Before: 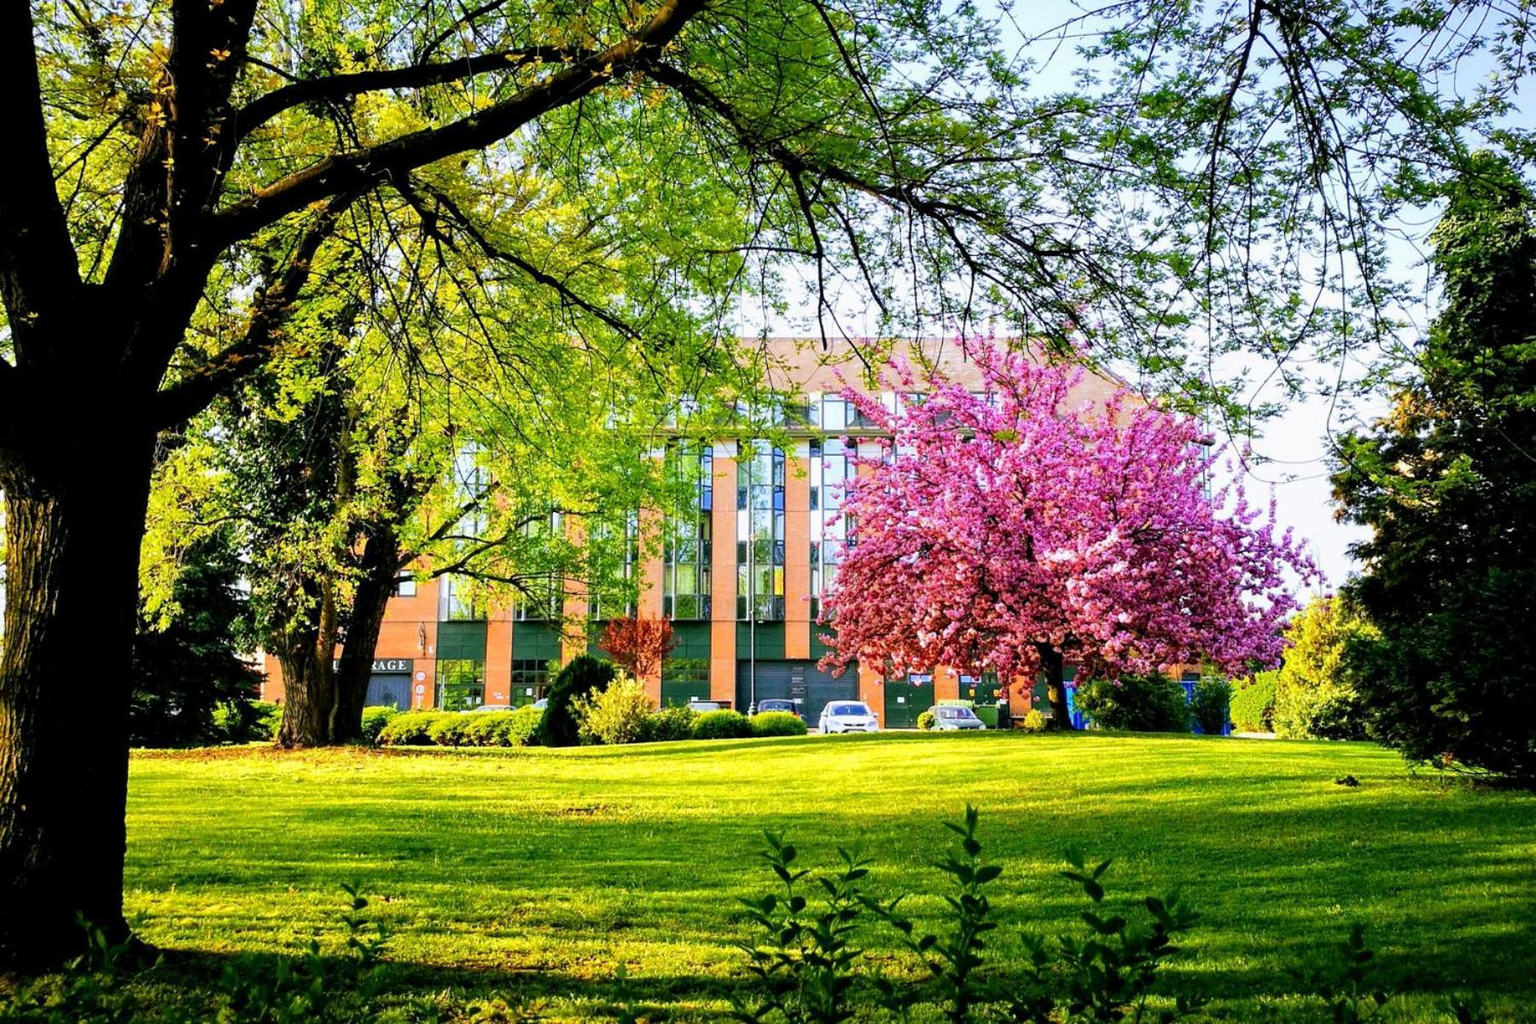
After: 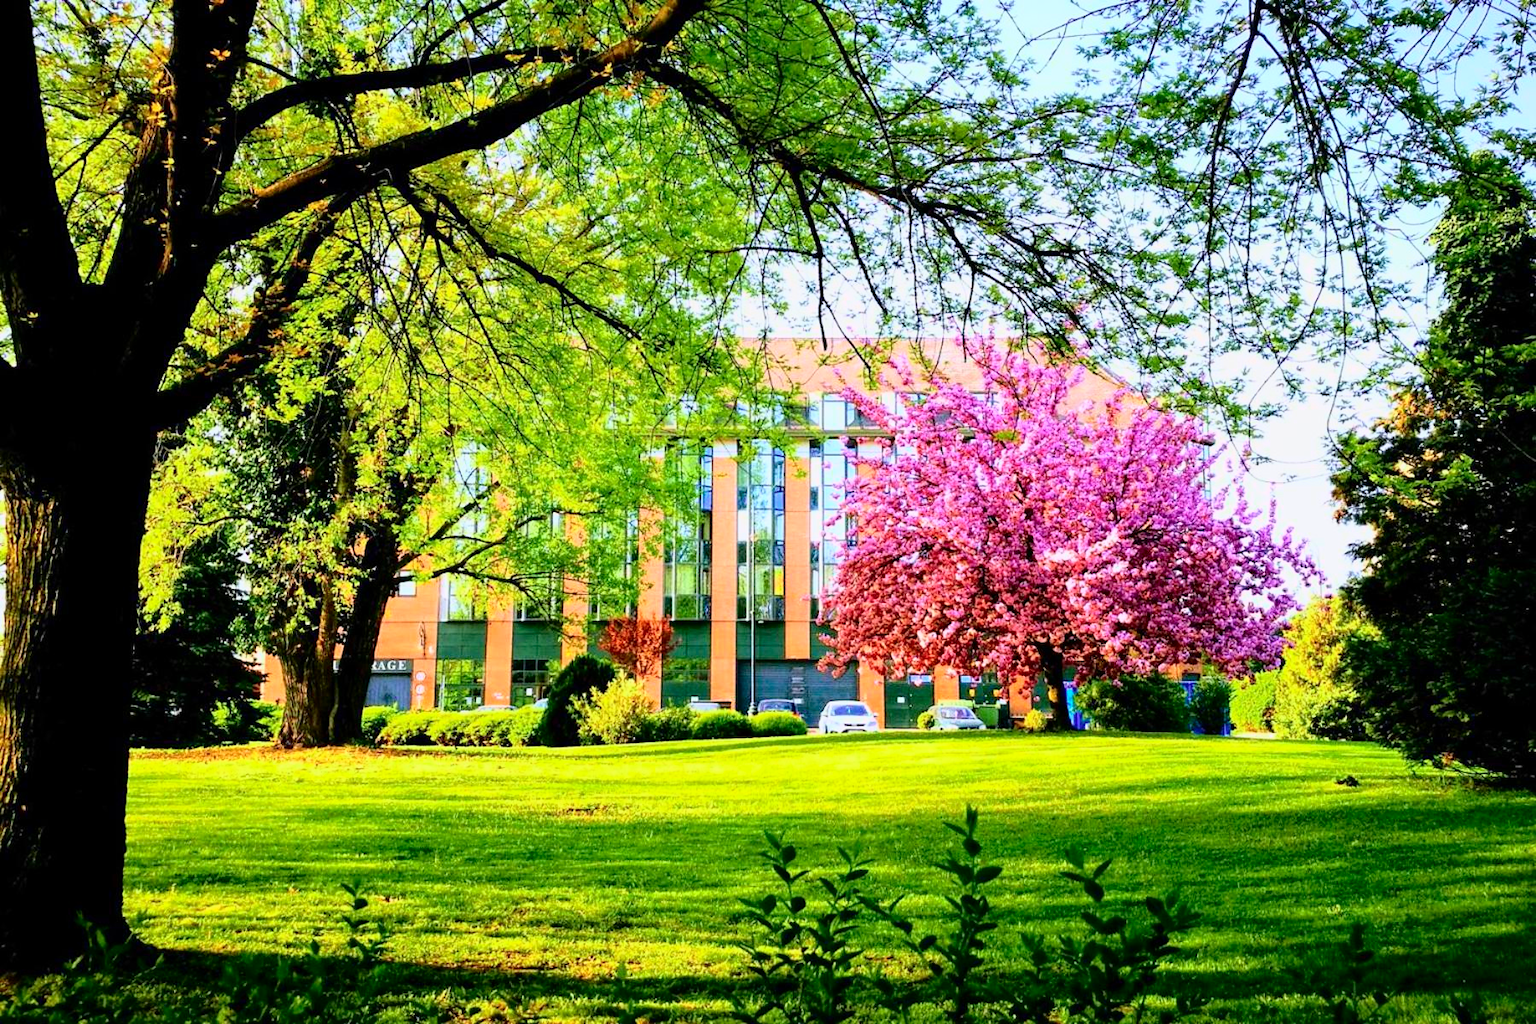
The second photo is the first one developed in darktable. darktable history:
tone curve: curves: ch0 [(0, 0) (0.091, 0.077) (0.389, 0.458) (0.745, 0.82) (0.844, 0.908) (0.909, 0.942) (1, 0.973)]; ch1 [(0, 0) (0.437, 0.404) (0.5, 0.5) (0.529, 0.556) (0.58, 0.603) (0.616, 0.649) (1, 1)]; ch2 [(0, 0) (0.442, 0.415) (0.5, 0.5) (0.535, 0.557) (0.585, 0.62) (1, 1)], color space Lab, independent channels, preserve colors none
